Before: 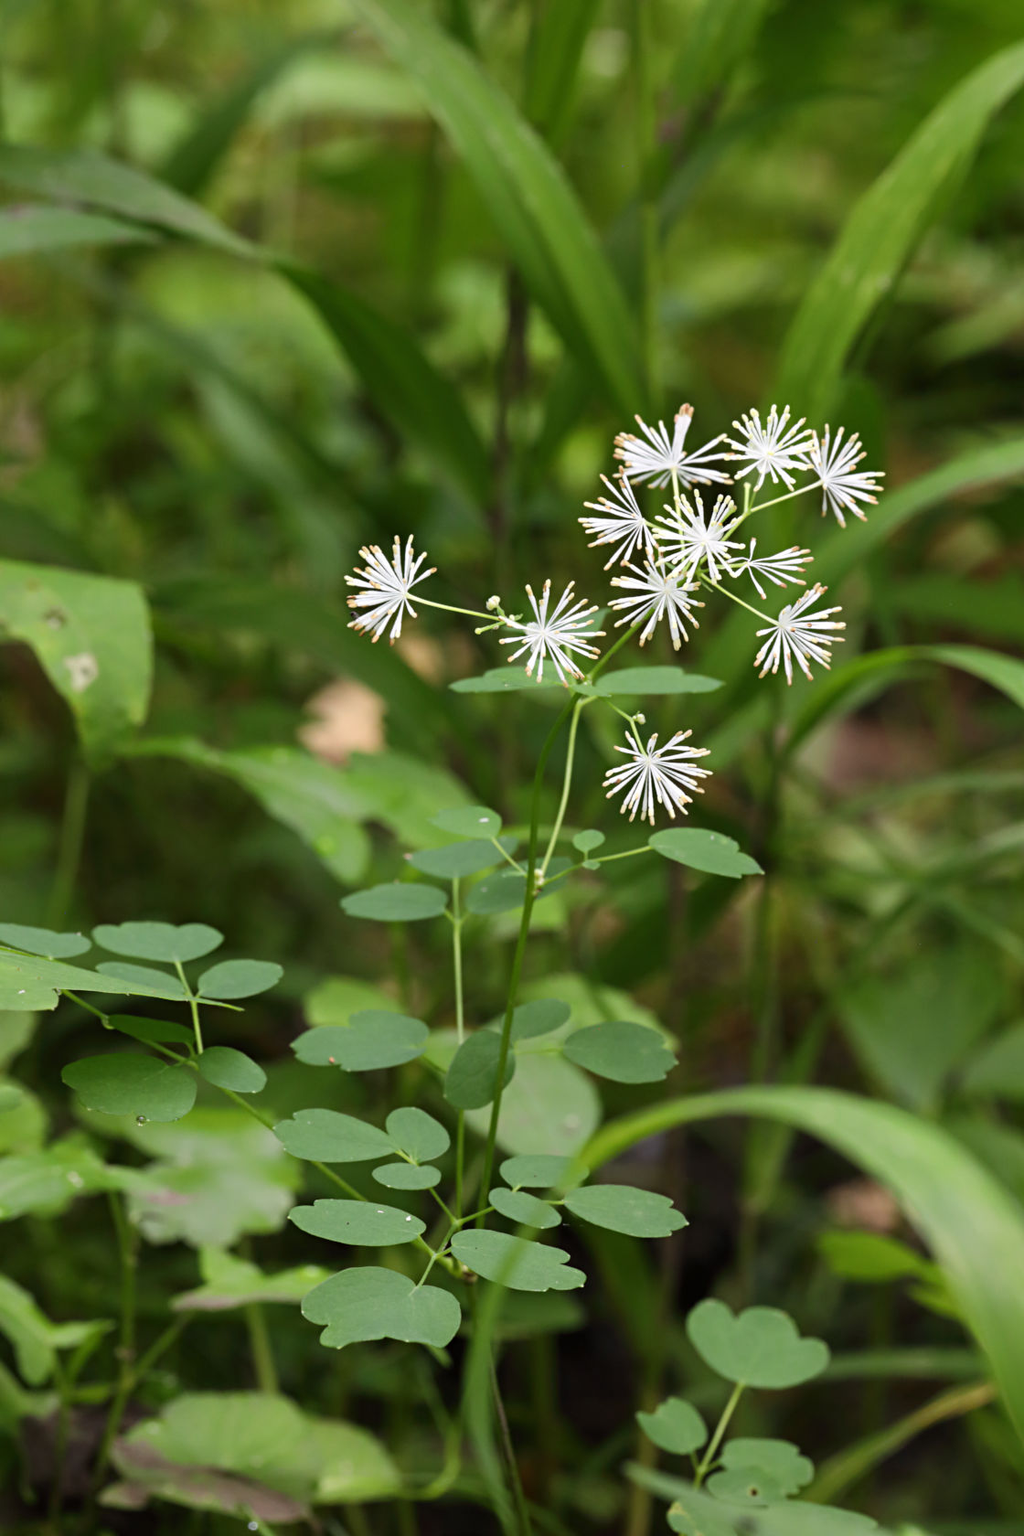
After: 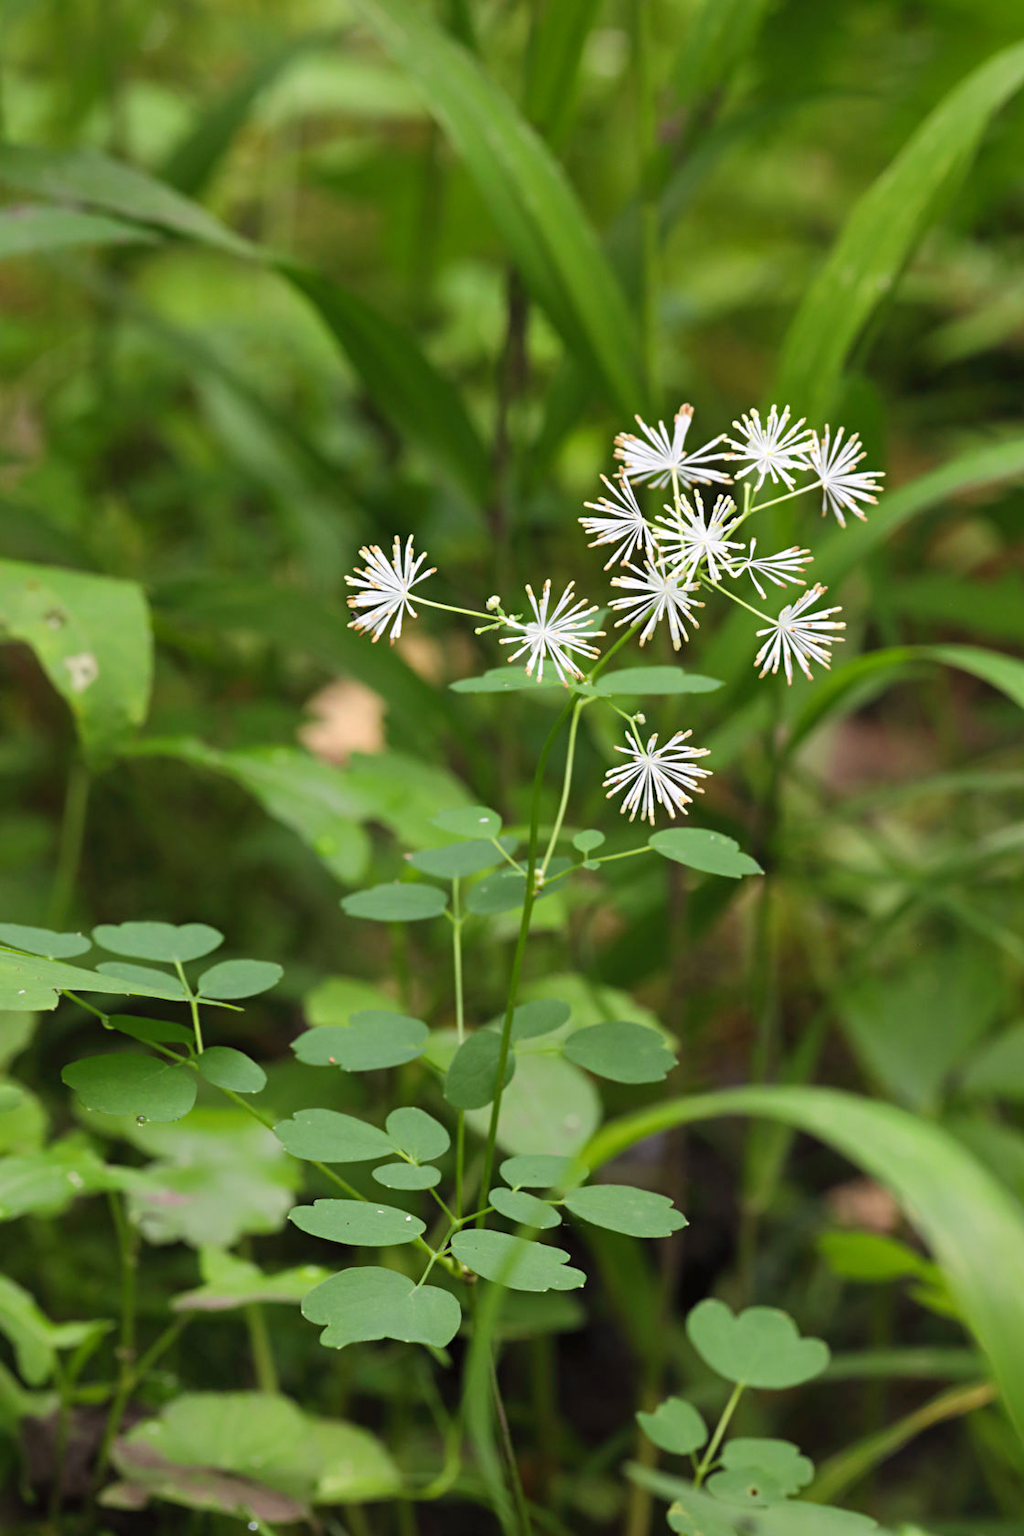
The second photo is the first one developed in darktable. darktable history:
contrast brightness saturation: contrast 0.03, brightness 0.069, saturation 0.122
